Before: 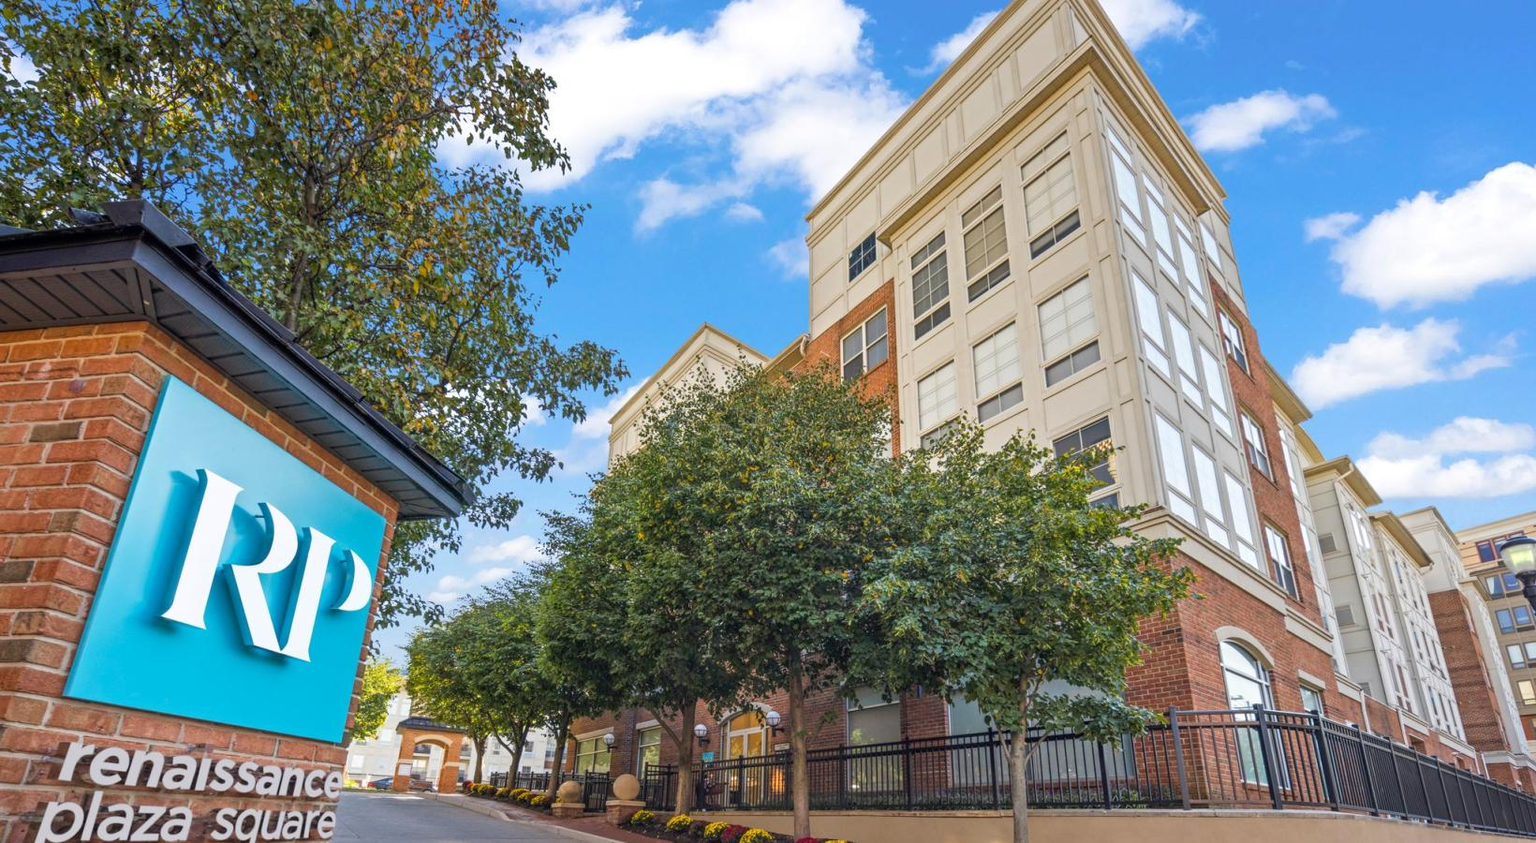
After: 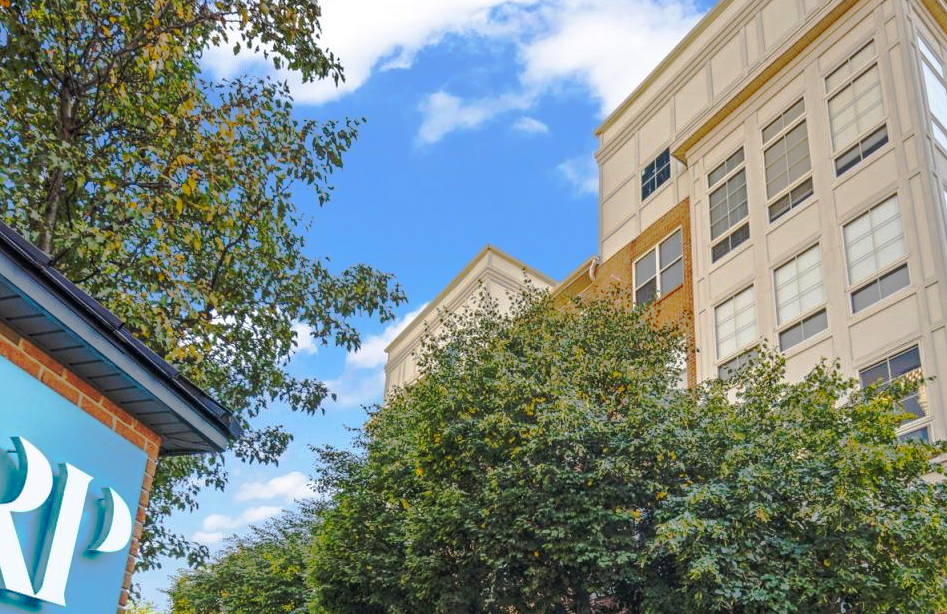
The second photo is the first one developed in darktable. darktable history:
tone curve: curves: ch0 [(0, 0) (0.003, 0.005) (0.011, 0.012) (0.025, 0.026) (0.044, 0.046) (0.069, 0.071) (0.1, 0.098) (0.136, 0.135) (0.177, 0.178) (0.224, 0.217) (0.277, 0.274) (0.335, 0.335) (0.399, 0.442) (0.468, 0.543) (0.543, 0.6) (0.623, 0.628) (0.709, 0.679) (0.801, 0.782) (0.898, 0.904) (1, 1)], preserve colors none
crop: left 16.202%, top 11.208%, right 26.045%, bottom 20.557%
